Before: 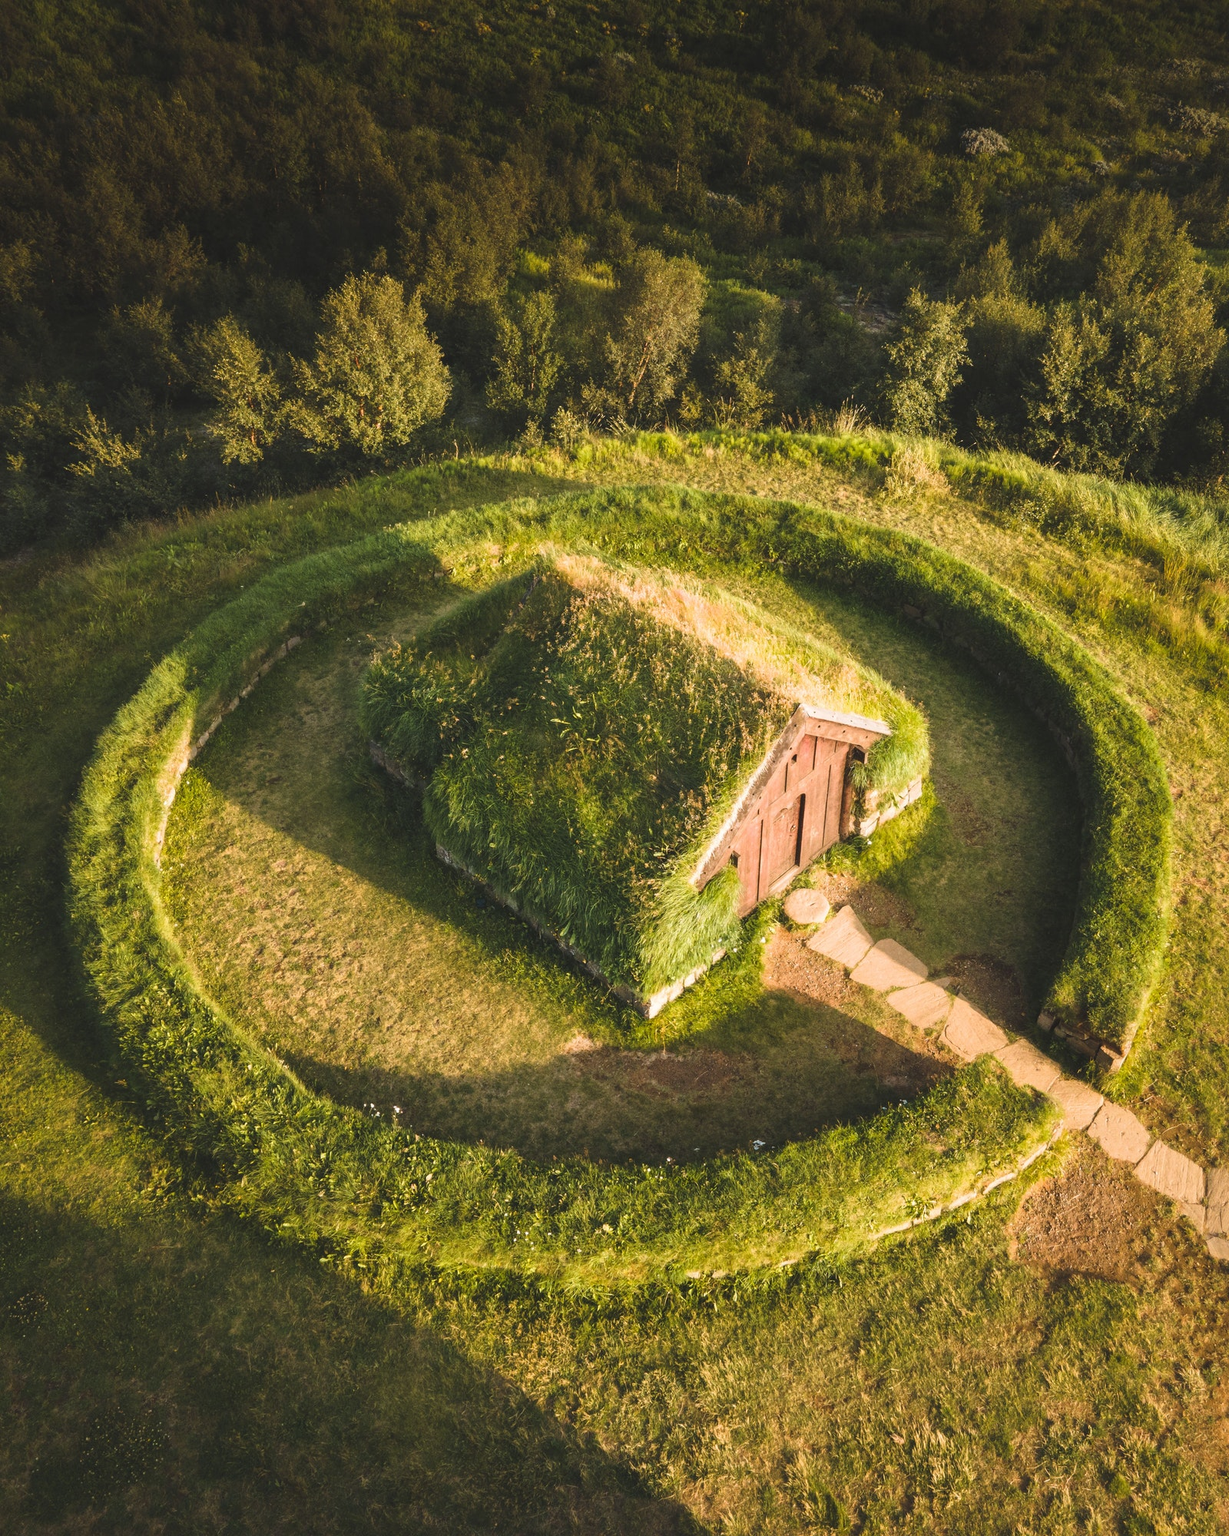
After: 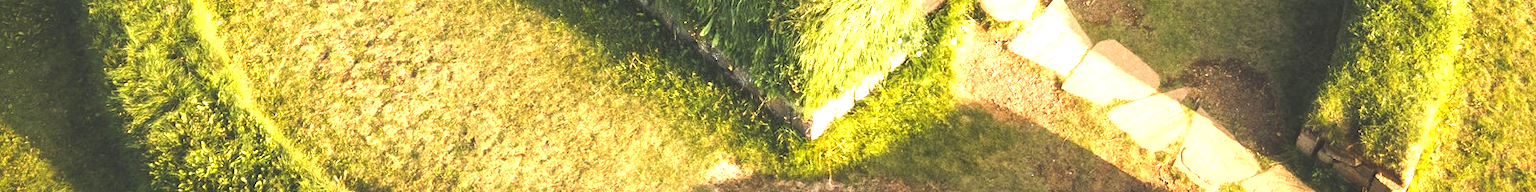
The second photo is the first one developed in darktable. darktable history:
exposure: black level correction 0, exposure 1.2 EV, compensate exposure bias true, compensate highlight preservation false
crop and rotate: top 59.084%, bottom 30.916%
